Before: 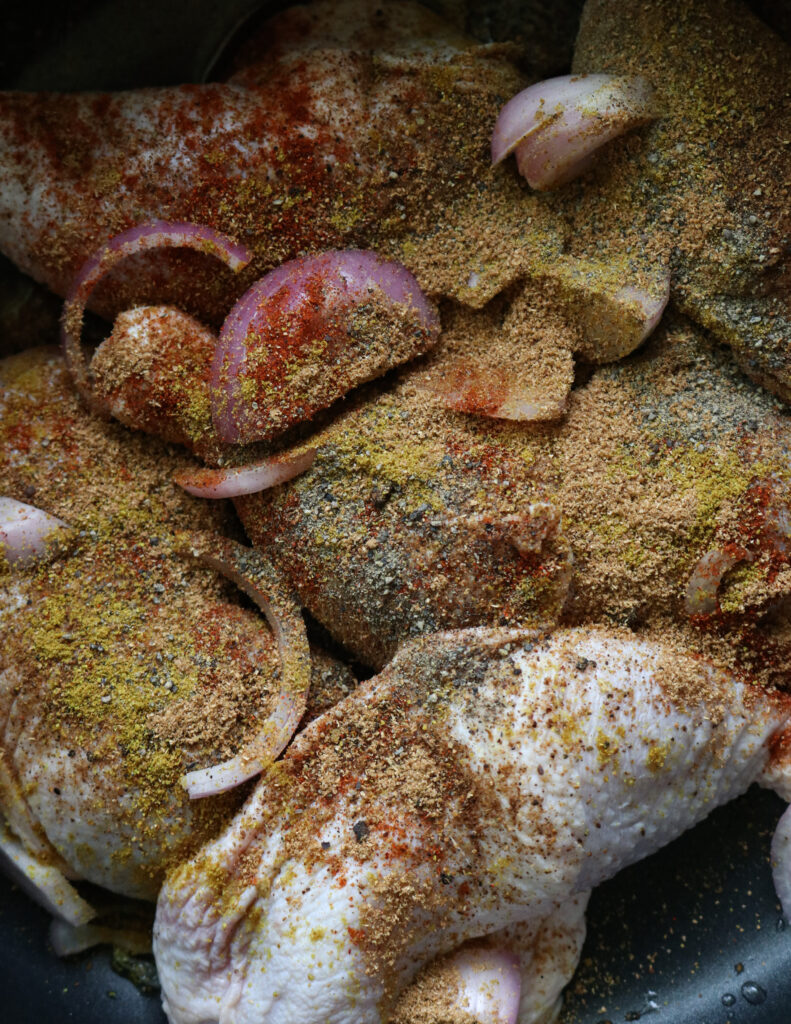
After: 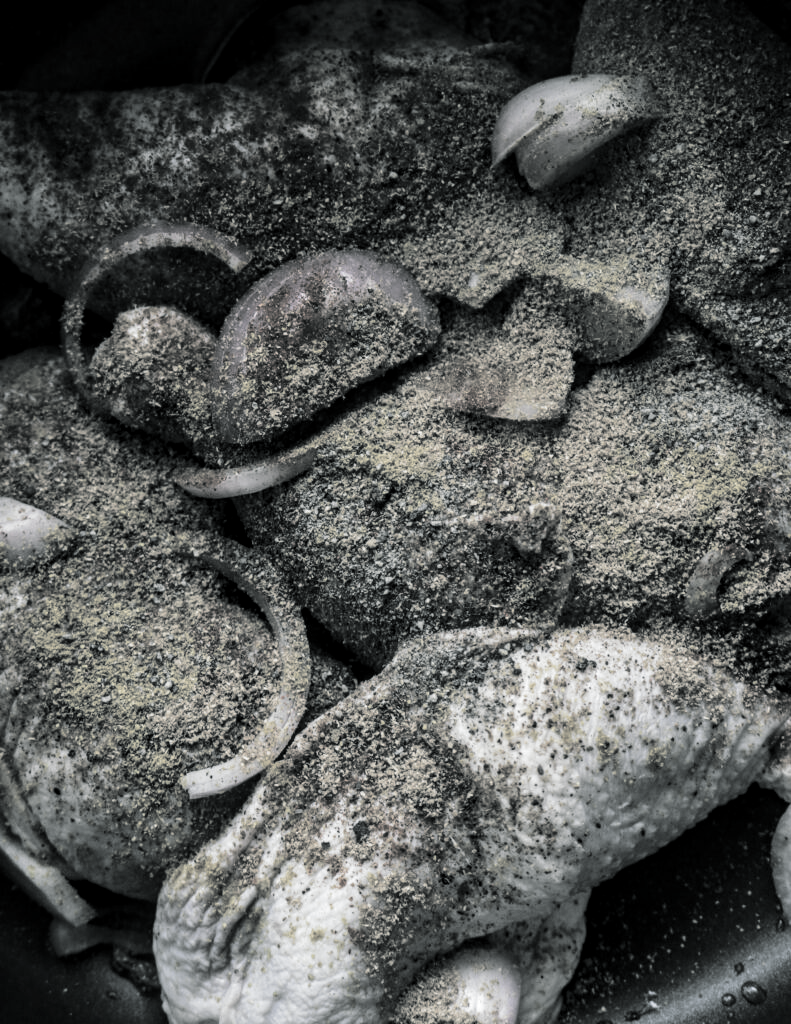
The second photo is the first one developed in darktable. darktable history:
tone curve: curves: ch0 [(0, 0) (0.037, 0.025) (0.131, 0.093) (0.275, 0.256) (0.476, 0.517) (0.607, 0.667) (0.691, 0.745) (0.789, 0.836) (0.911, 0.925) (0.997, 0.995)]; ch1 [(0, 0) (0.301, 0.3) (0.444, 0.45) (0.493, 0.495) (0.507, 0.503) (0.534, 0.533) (0.582, 0.58) (0.658, 0.693) (0.746, 0.77) (1, 1)]; ch2 [(0, 0) (0.246, 0.233) (0.36, 0.352) (0.415, 0.418) (0.476, 0.492) (0.502, 0.504) (0.525, 0.518) (0.539, 0.544) (0.586, 0.602) (0.634, 0.651) (0.706, 0.727) (0.853, 0.852) (1, 0.951)], color space Lab, independent channels, preserve colors none
white balance: red 0.967, blue 1.049
split-toning: shadows › hue 190.8°, shadows › saturation 0.05, highlights › hue 54°, highlights › saturation 0.05, compress 0%
color correction: saturation 0.3
local contrast: on, module defaults
